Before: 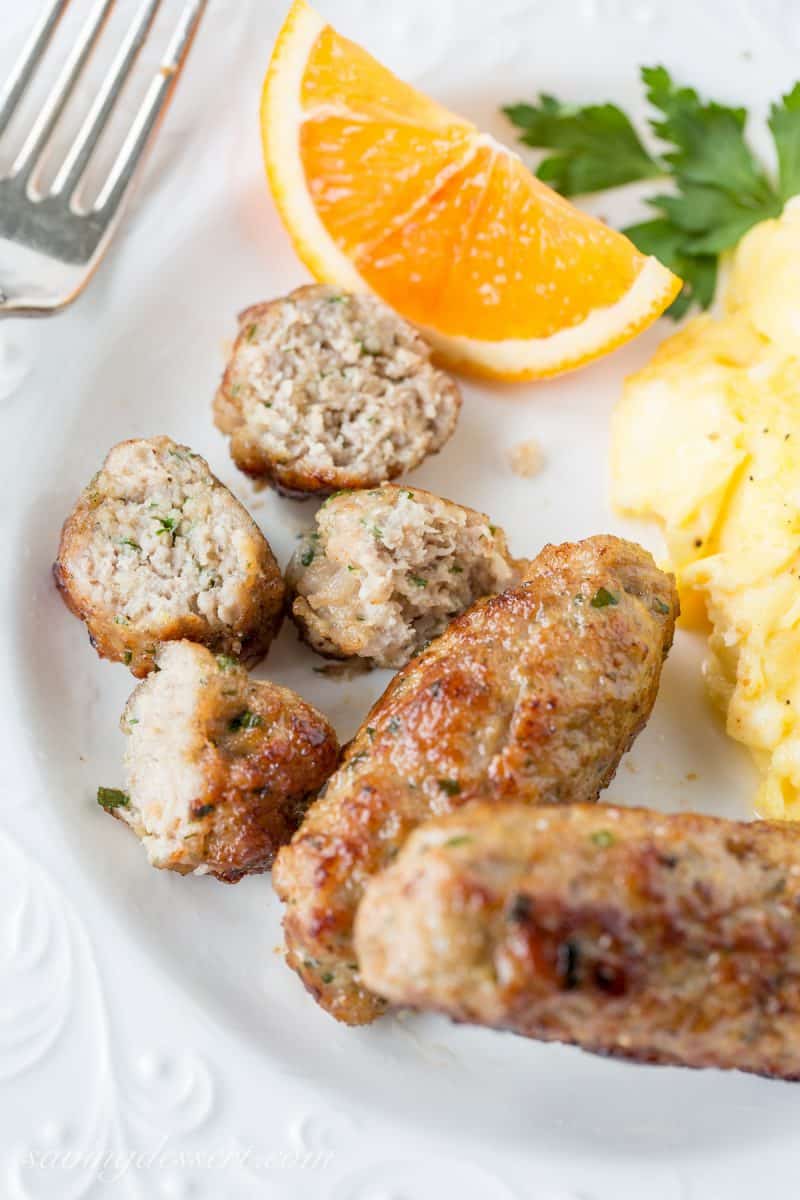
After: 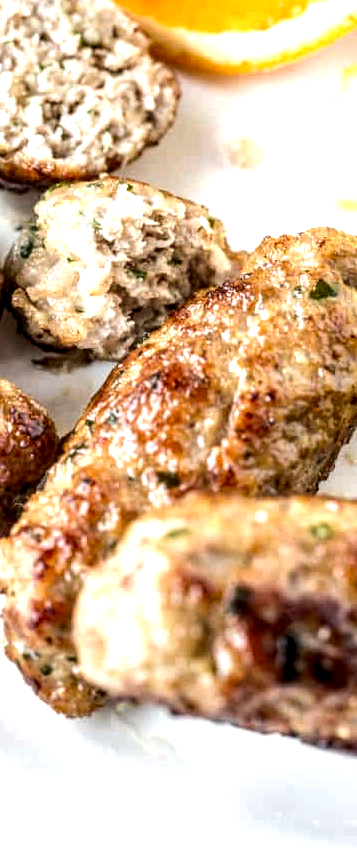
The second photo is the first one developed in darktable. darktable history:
local contrast: highlights 77%, shadows 56%, detail 174%, midtone range 0.421
crop: left 35.243%, top 25.736%, right 20.01%, bottom 3.349%
tone equalizer: -8 EV -0.765 EV, -7 EV -0.682 EV, -6 EV -0.568 EV, -5 EV -0.408 EV, -3 EV 0.39 EV, -2 EV 0.6 EV, -1 EV 0.683 EV, +0 EV 0.741 EV, edges refinement/feathering 500, mask exposure compensation -1.57 EV, preserve details no
